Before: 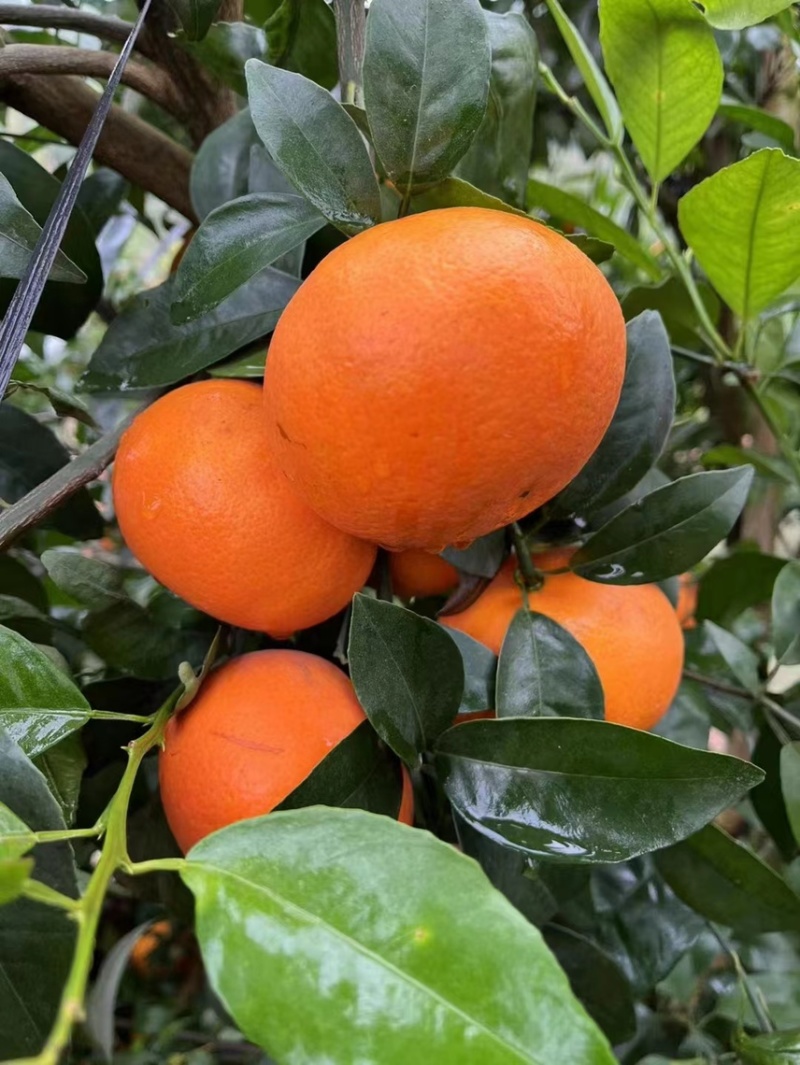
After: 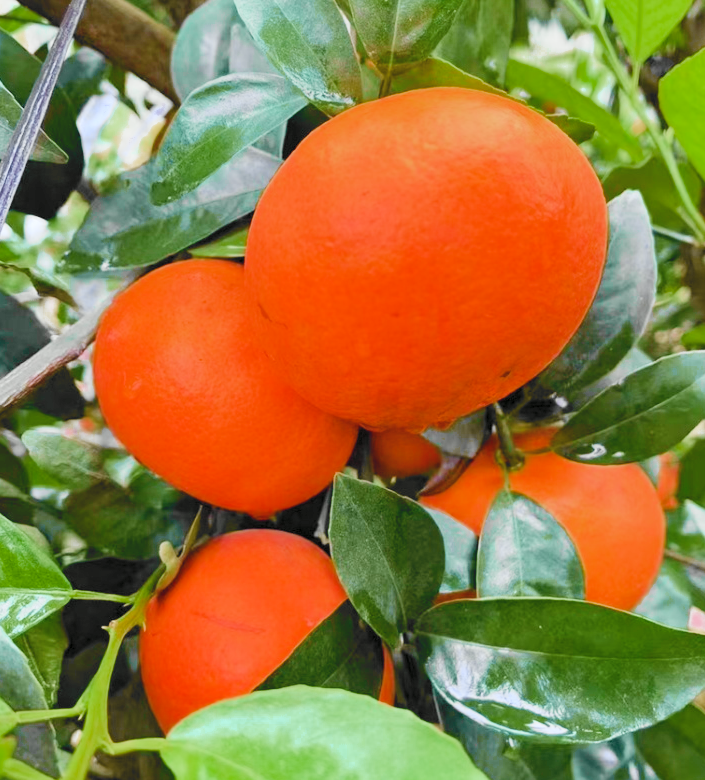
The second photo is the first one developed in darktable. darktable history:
contrast brightness saturation: brightness 0.287
crop and rotate: left 2.463%, top 11.281%, right 9.34%, bottom 15.431%
color balance rgb: perceptual saturation grading › global saturation 20%, perceptual saturation grading › highlights -49.014%, perceptual saturation grading › shadows 25.734%, perceptual brilliance grading › global brilliance 2.788%, perceptual brilliance grading › highlights -3.475%, perceptual brilliance grading › shadows 2.695%, global vibrance 34.23%
color zones: curves: ch0 [(0.27, 0.396) (0.563, 0.504) (0.75, 0.5) (0.787, 0.307)]
tone curve: curves: ch0 [(0, 0) (0.055, 0.057) (0.258, 0.307) (0.434, 0.543) (0.517, 0.657) (0.745, 0.874) (1, 1)]; ch1 [(0, 0) (0.346, 0.307) (0.418, 0.383) (0.46, 0.439) (0.482, 0.493) (0.502, 0.497) (0.517, 0.506) (0.55, 0.561) (0.588, 0.61) (0.646, 0.688) (1, 1)]; ch2 [(0, 0) (0.346, 0.34) (0.431, 0.45) (0.485, 0.499) (0.5, 0.503) (0.527, 0.508) (0.545, 0.562) (0.679, 0.706) (1, 1)], color space Lab, independent channels, preserve colors none
